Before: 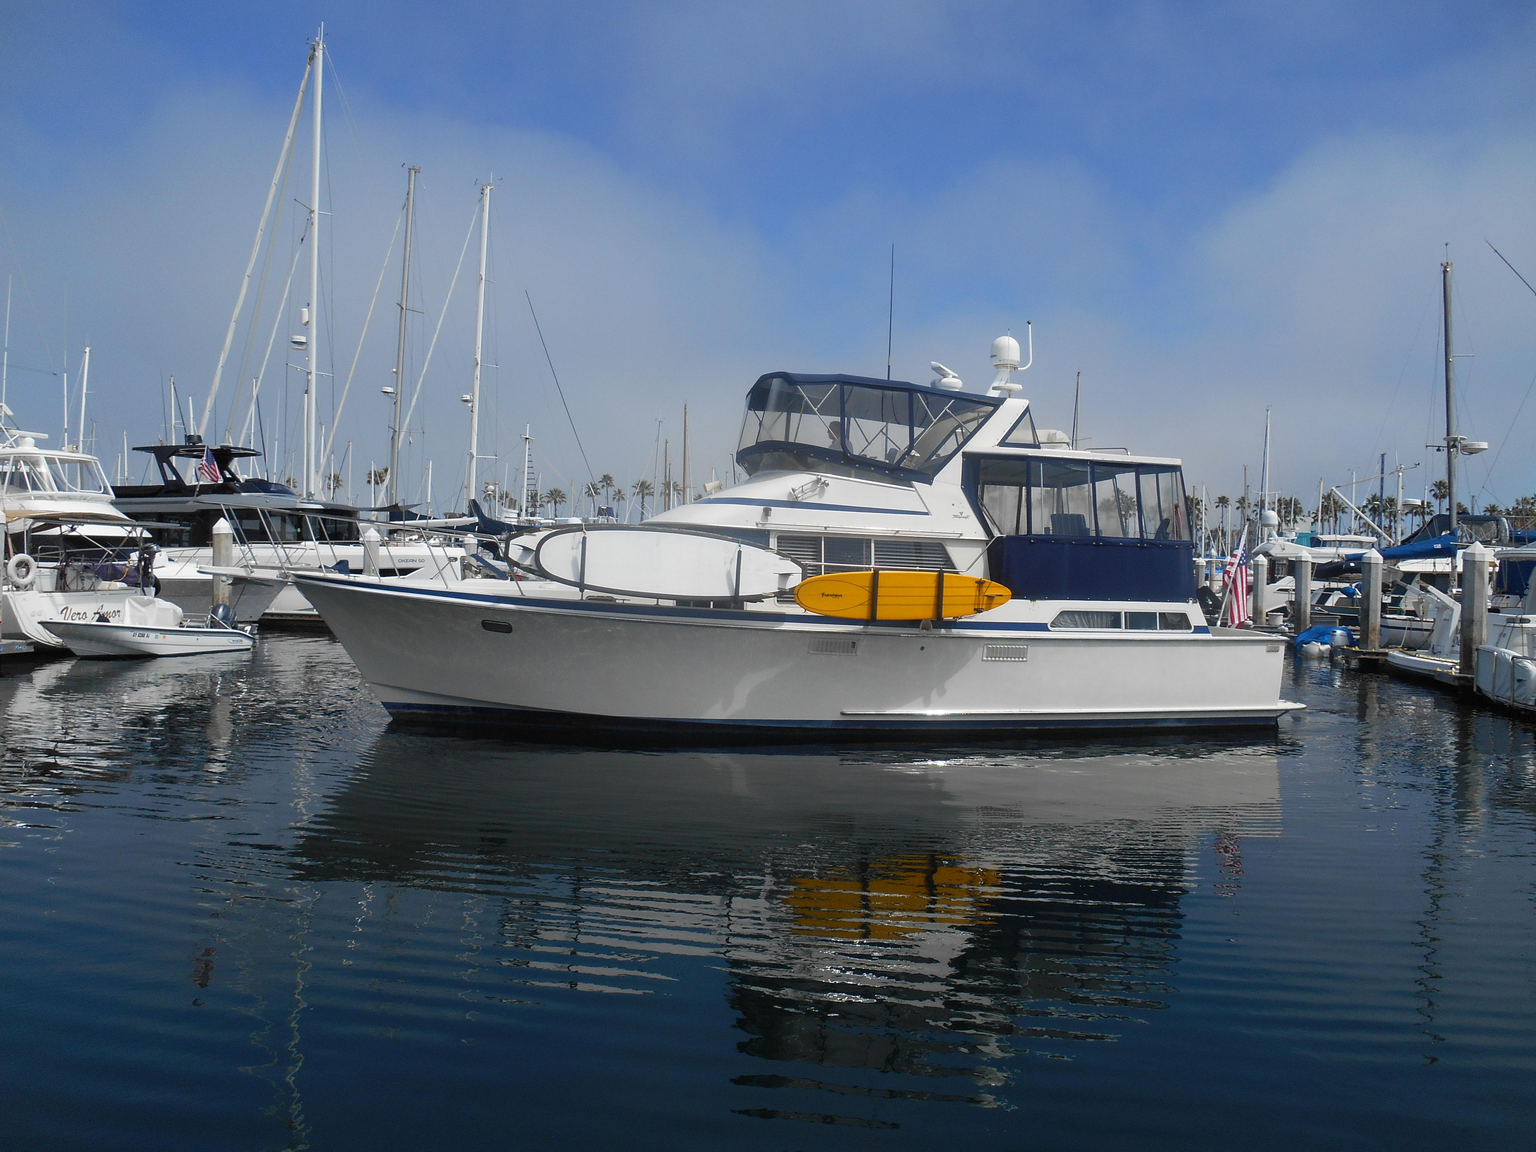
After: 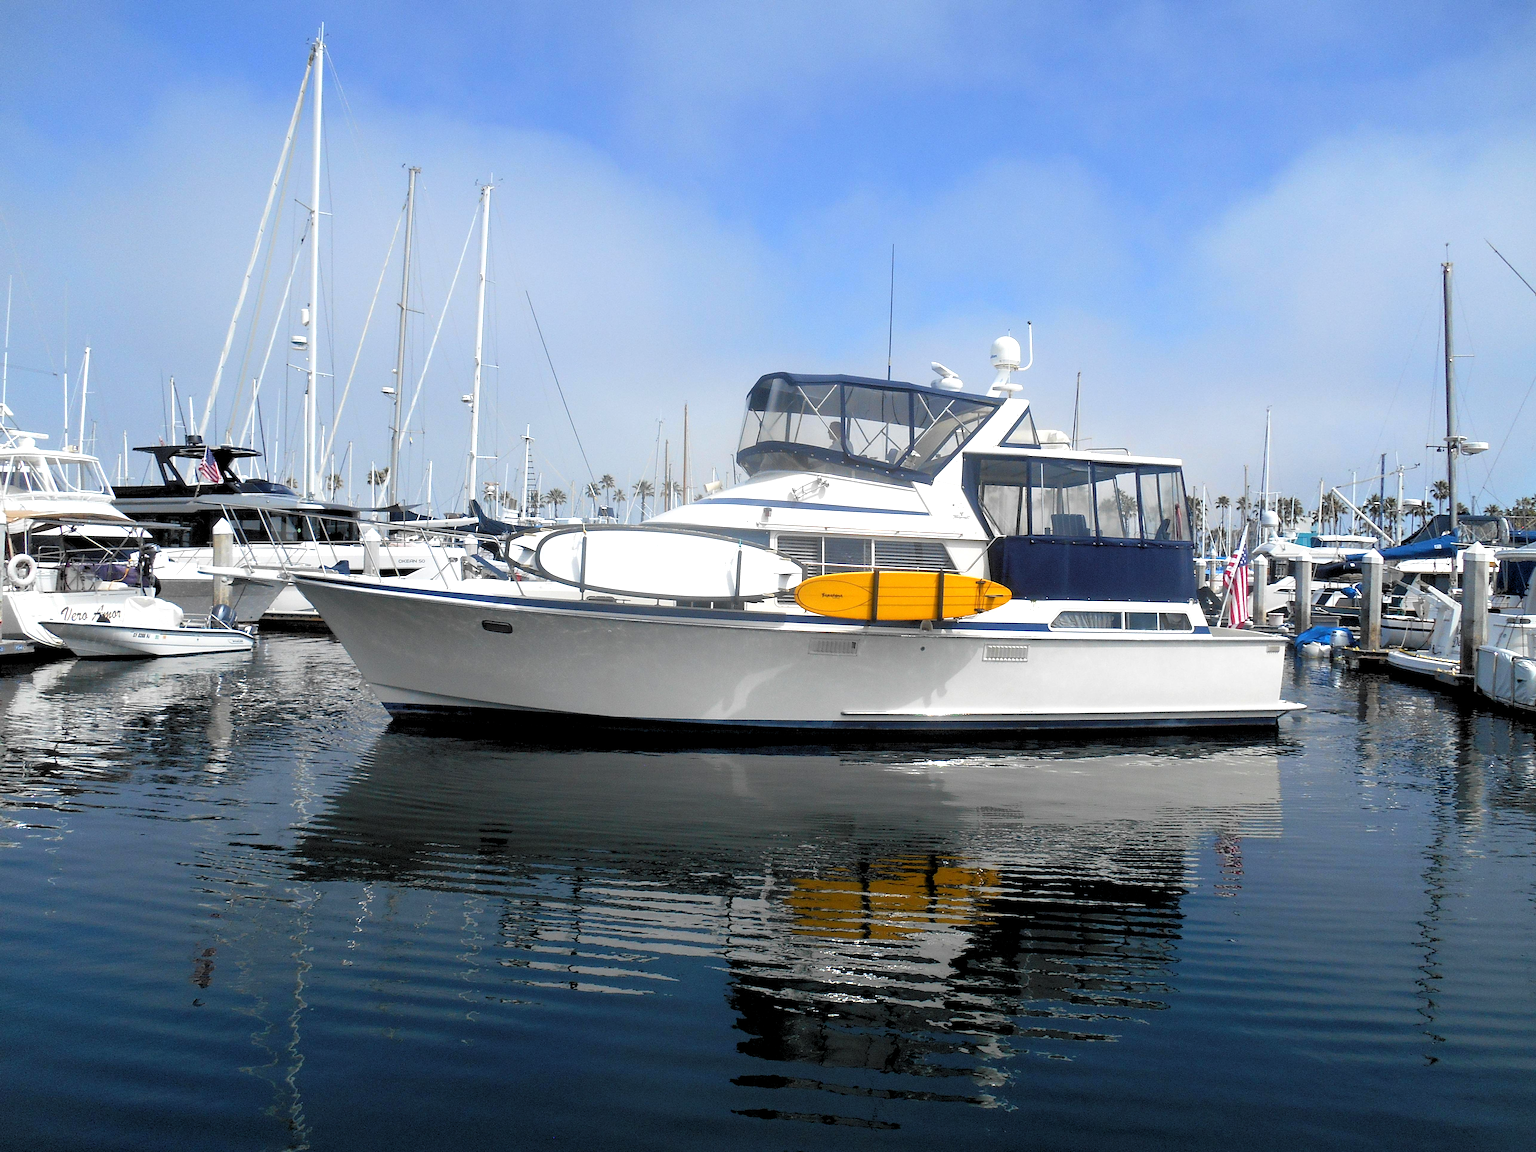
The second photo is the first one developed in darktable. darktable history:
exposure: exposure 0.574 EV, compensate highlight preservation false
rgb levels: levels [[0.013, 0.434, 0.89], [0, 0.5, 1], [0, 0.5, 1]]
